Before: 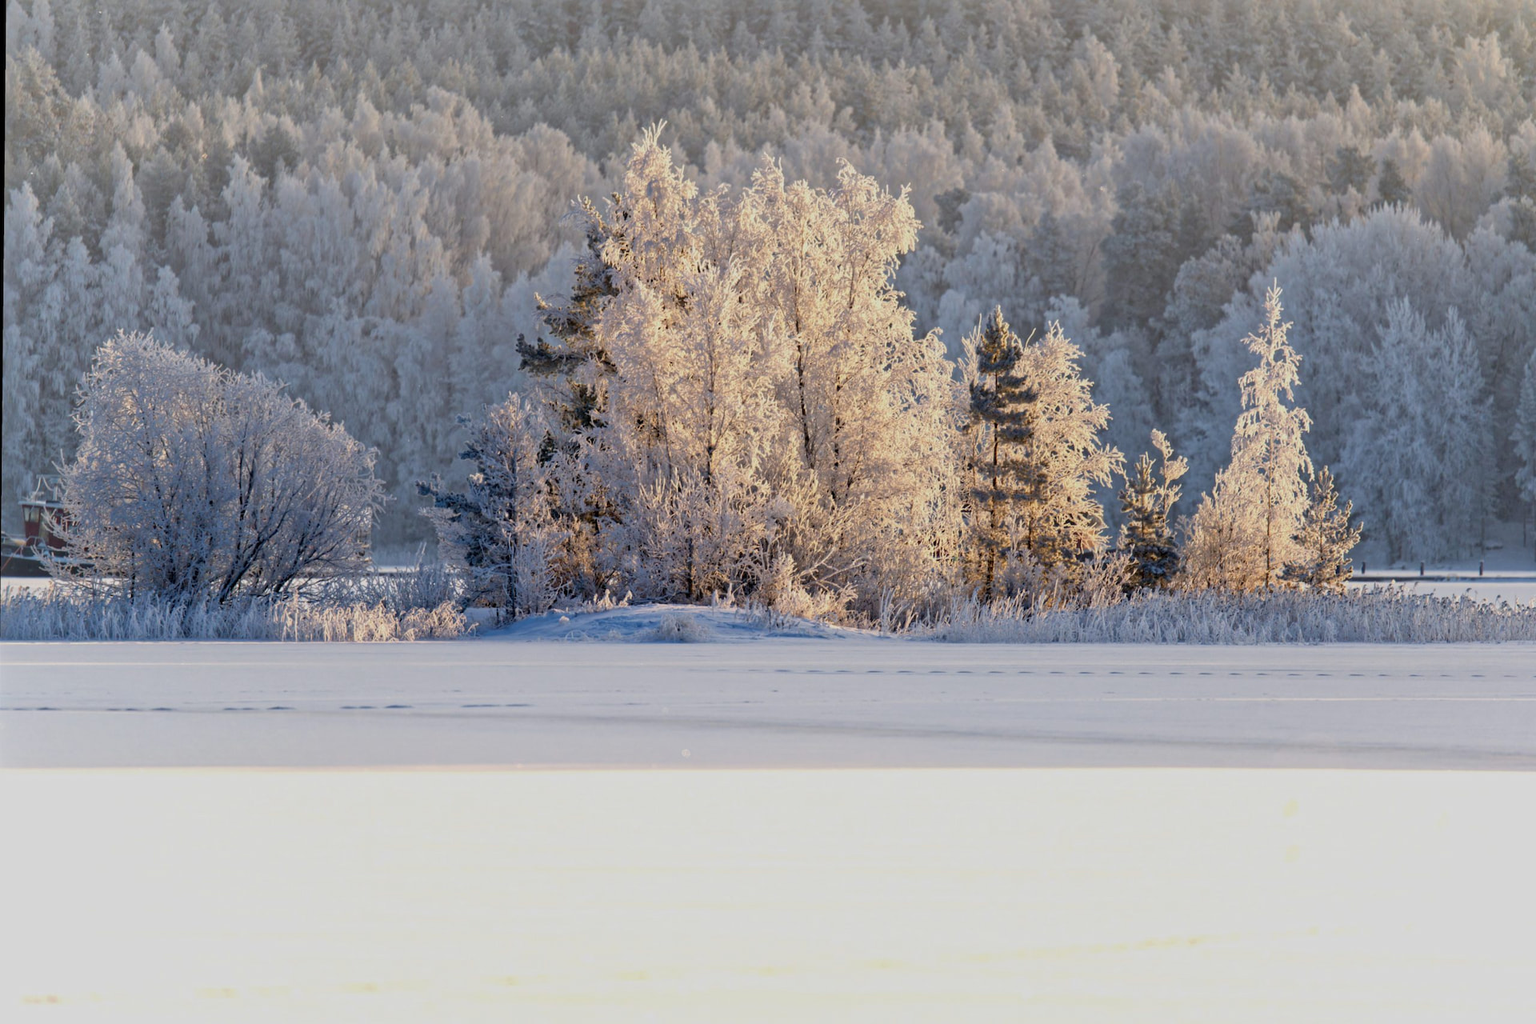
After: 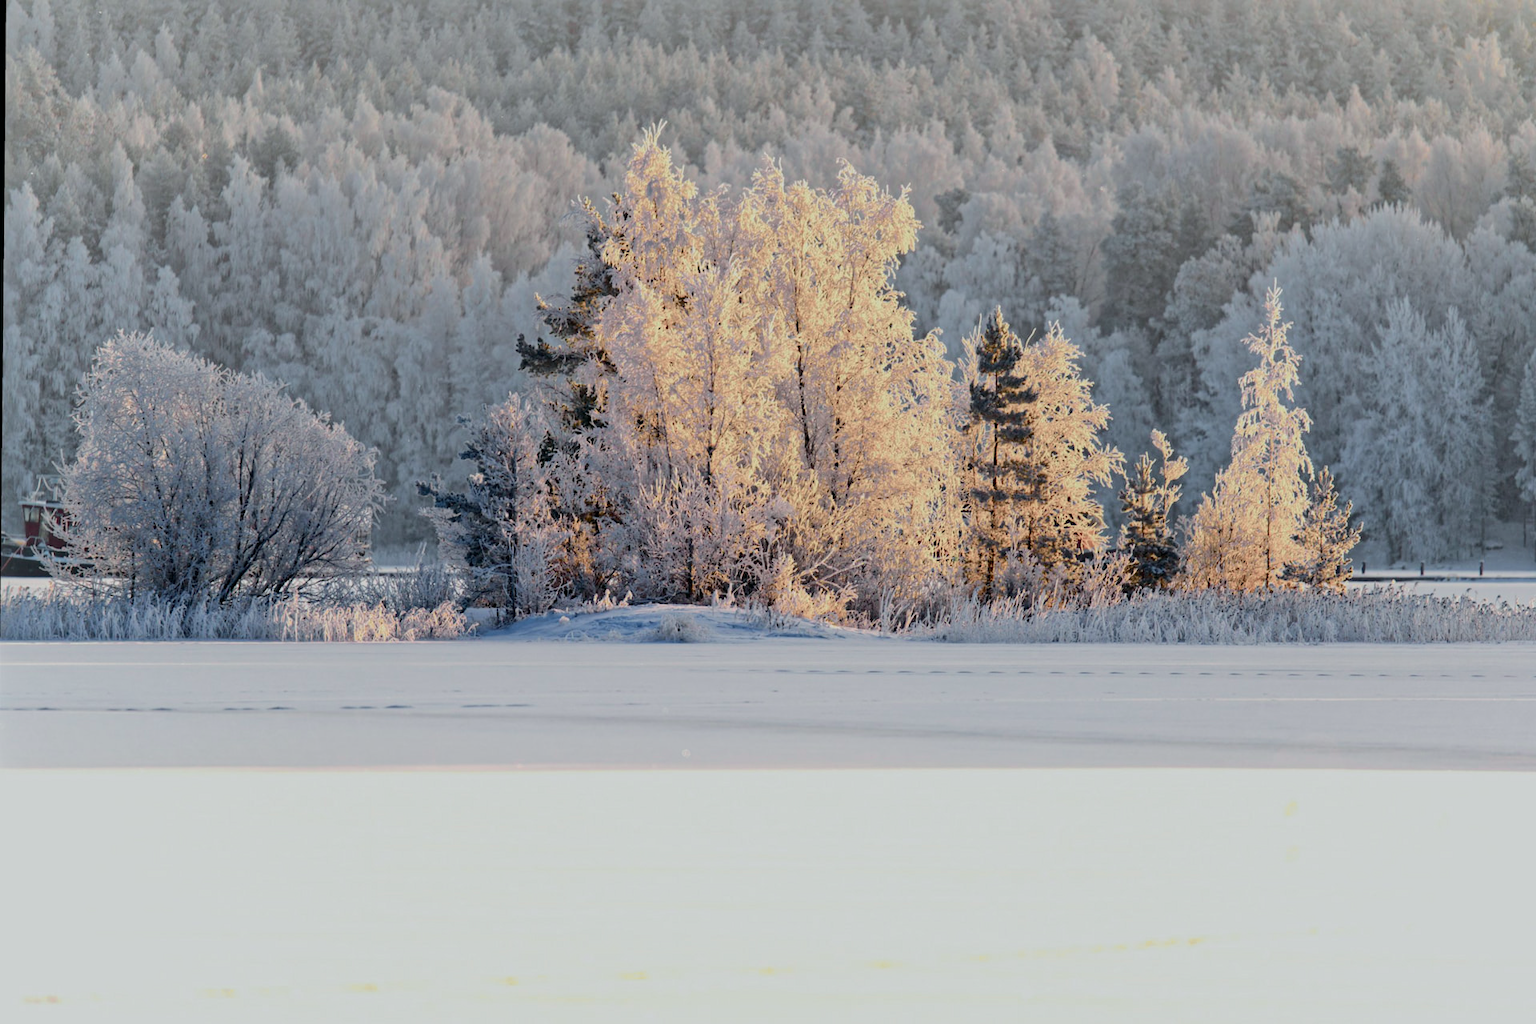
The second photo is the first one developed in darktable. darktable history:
tone curve: curves: ch0 [(0, 0.003) (0.211, 0.174) (0.482, 0.519) (0.843, 0.821) (0.992, 0.971)]; ch1 [(0, 0) (0.276, 0.206) (0.393, 0.364) (0.482, 0.477) (0.506, 0.5) (0.523, 0.523) (0.572, 0.592) (0.695, 0.767) (1, 1)]; ch2 [(0, 0) (0.438, 0.456) (0.498, 0.497) (0.536, 0.527) (0.562, 0.584) (0.619, 0.602) (0.698, 0.698) (1, 1)], color space Lab, independent channels, preserve colors none
